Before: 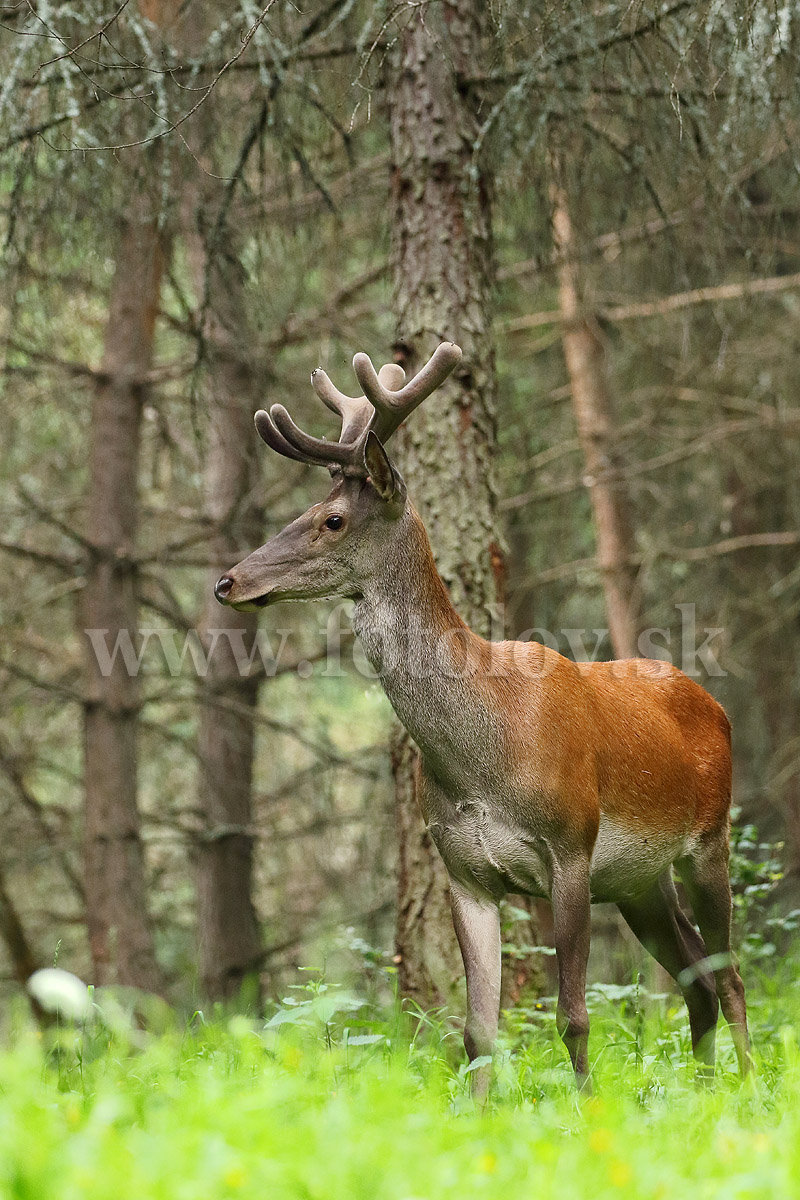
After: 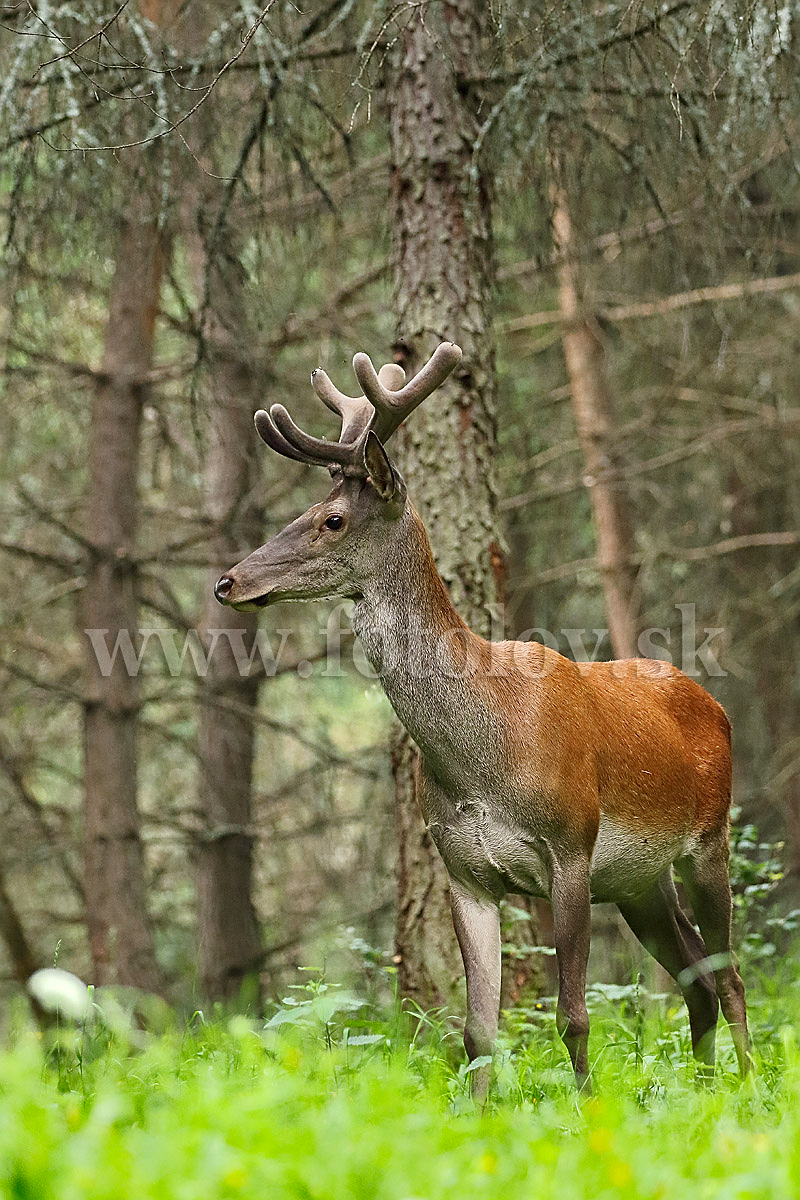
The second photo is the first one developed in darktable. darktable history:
sharpen: on, module defaults
shadows and highlights: shadows 40, highlights -54, highlights color adjustment 46%, low approximation 0.01, soften with gaussian
